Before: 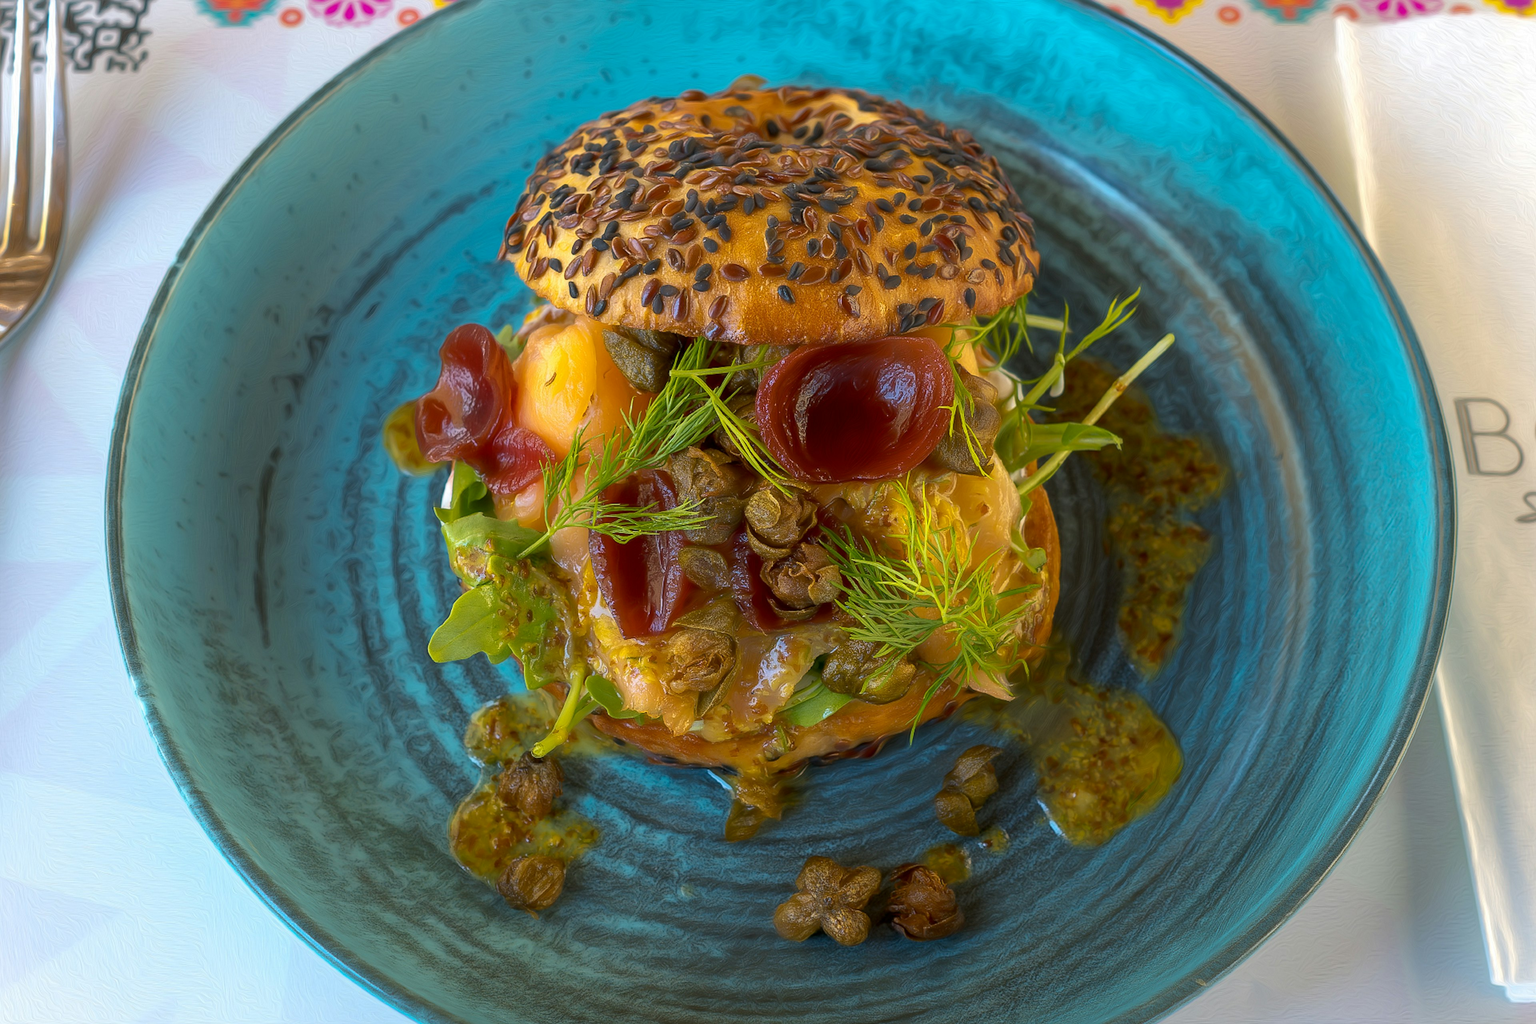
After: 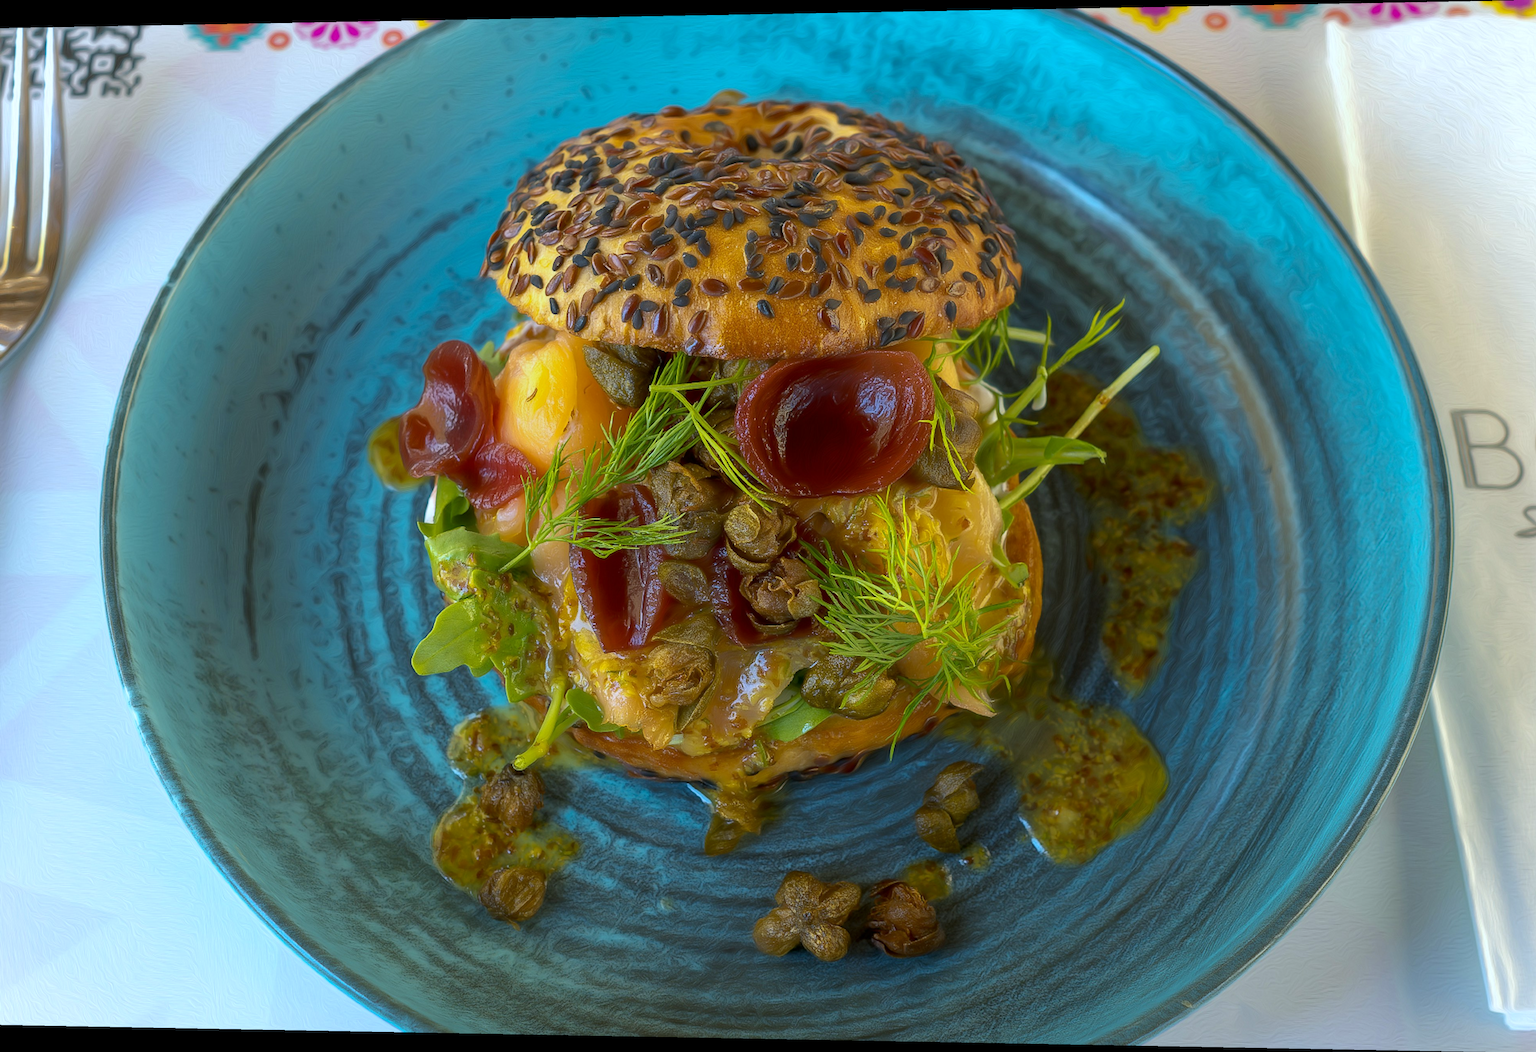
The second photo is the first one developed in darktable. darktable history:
white balance: red 0.925, blue 1.046
rotate and perspective: lens shift (horizontal) -0.055, automatic cropping off
